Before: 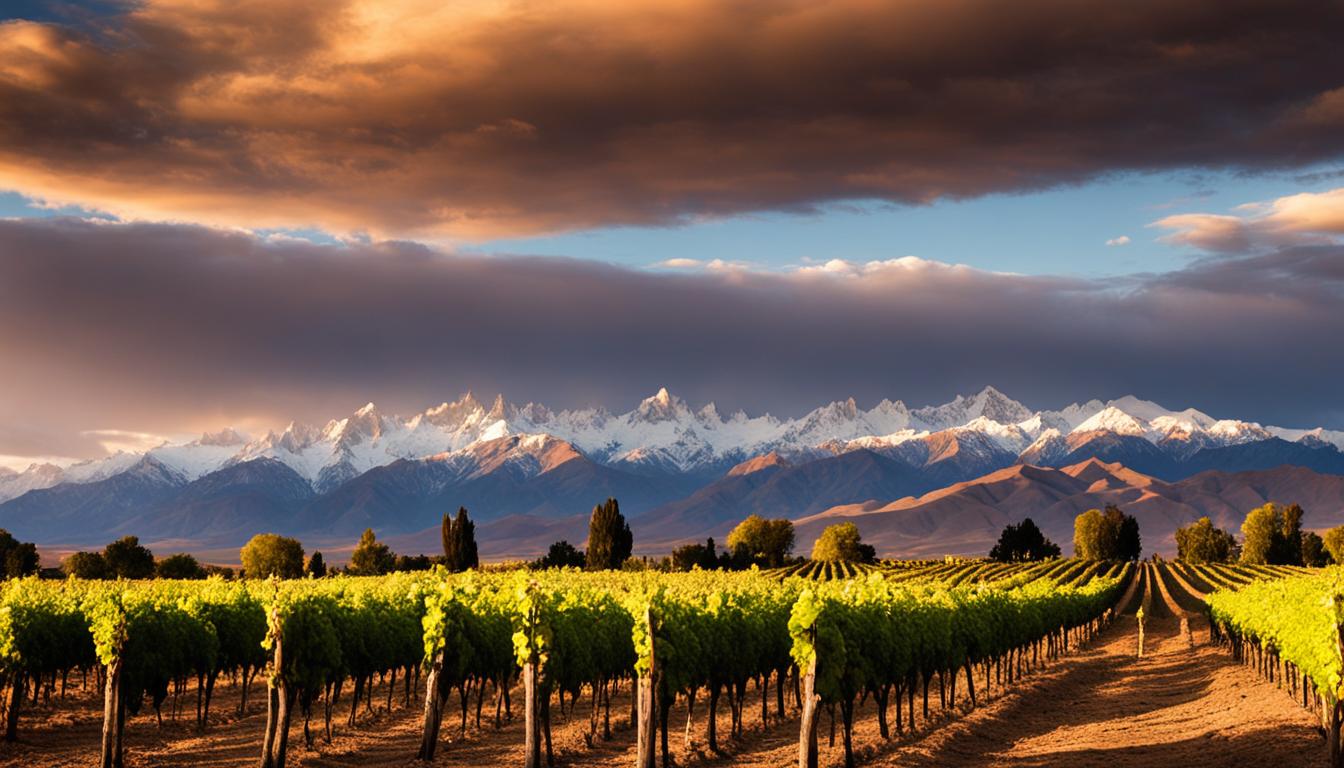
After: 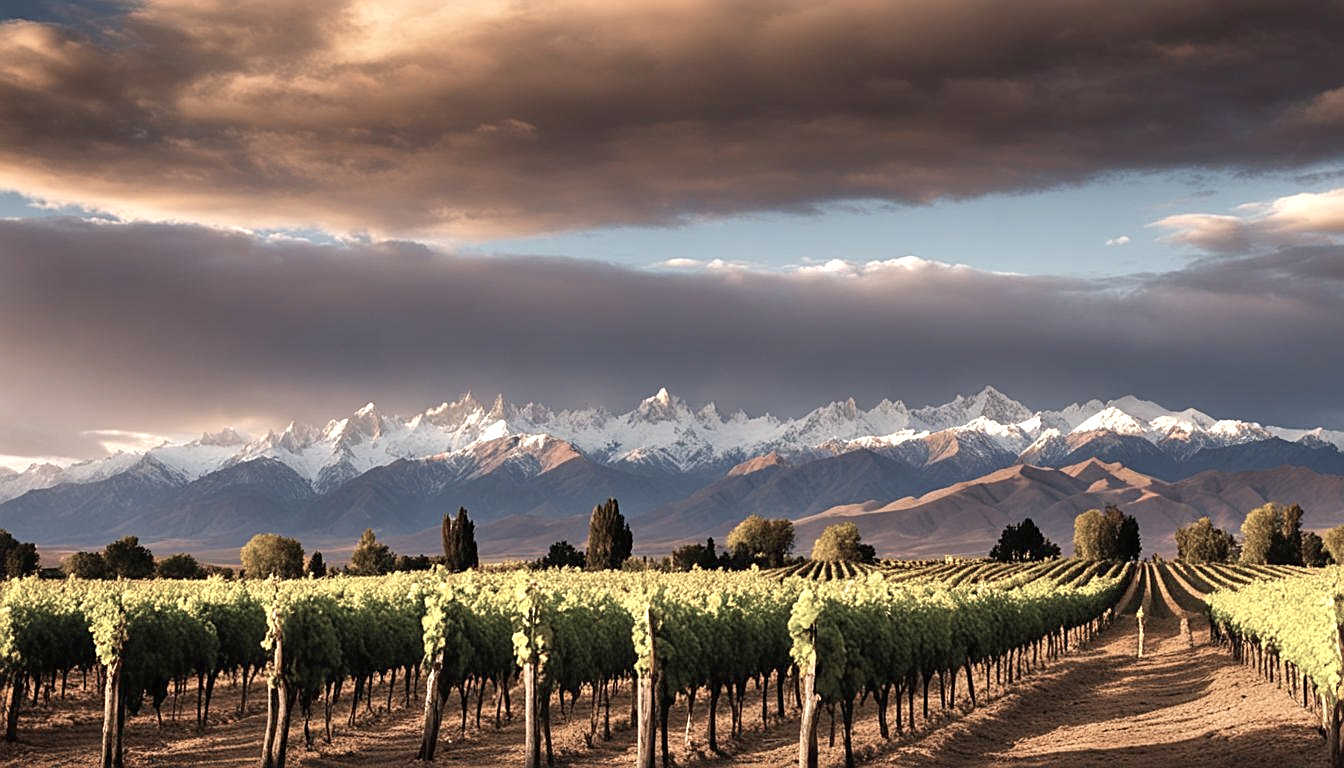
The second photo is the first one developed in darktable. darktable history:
exposure: black level correction 0, exposure 0.7 EV, compensate exposure bias true, compensate highlight preservation false
tone equalizer: -8 EV 0.25 EV, -7 EV 0.417 EV, -6 EV 0.417 EV, -5 EV 0.25 EV, -3 EV -0.25 EV, -2 EV -0.417 EV, -1 EV -0.417 EV, +0 EV -0.25 EV, edges refinement/feathering 500, mask exposure compensation -1.57 EV, preserve details guided filter
color zones: curves: ch1 [(0, 0.292) (0.001, 0.292) (0.2, 0.264) (0.4, 0.248) (0.6, 0.248) (0.8, 0.264) (0.999, 0.292) (1, 0.292)]
sharpen: on, module defaults
